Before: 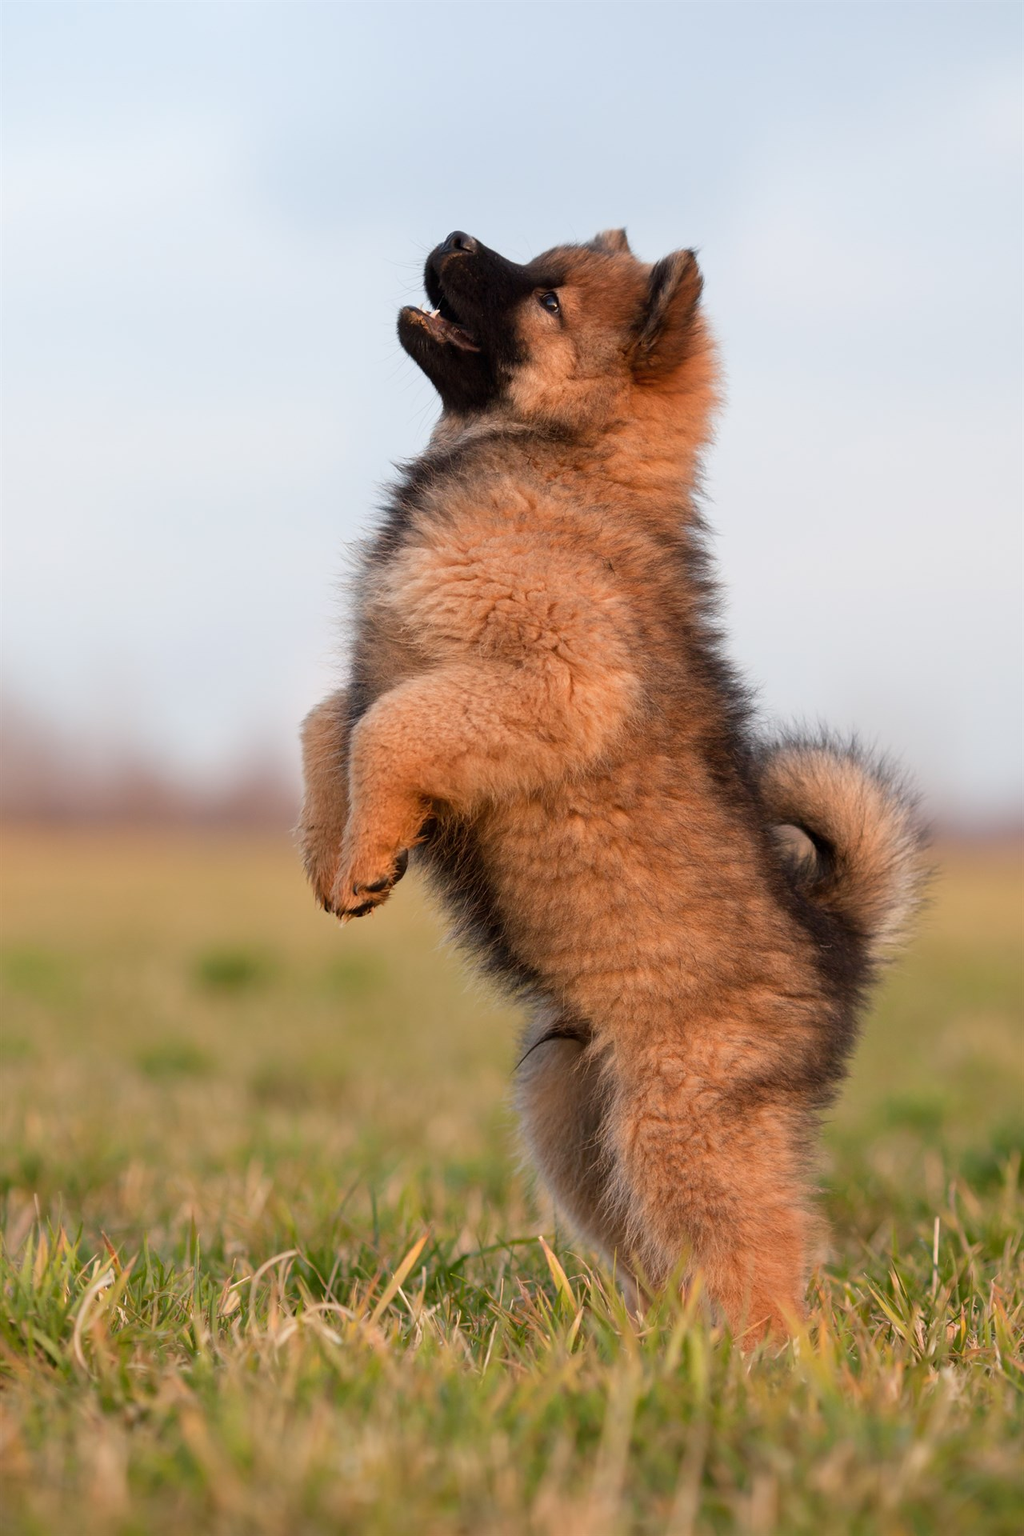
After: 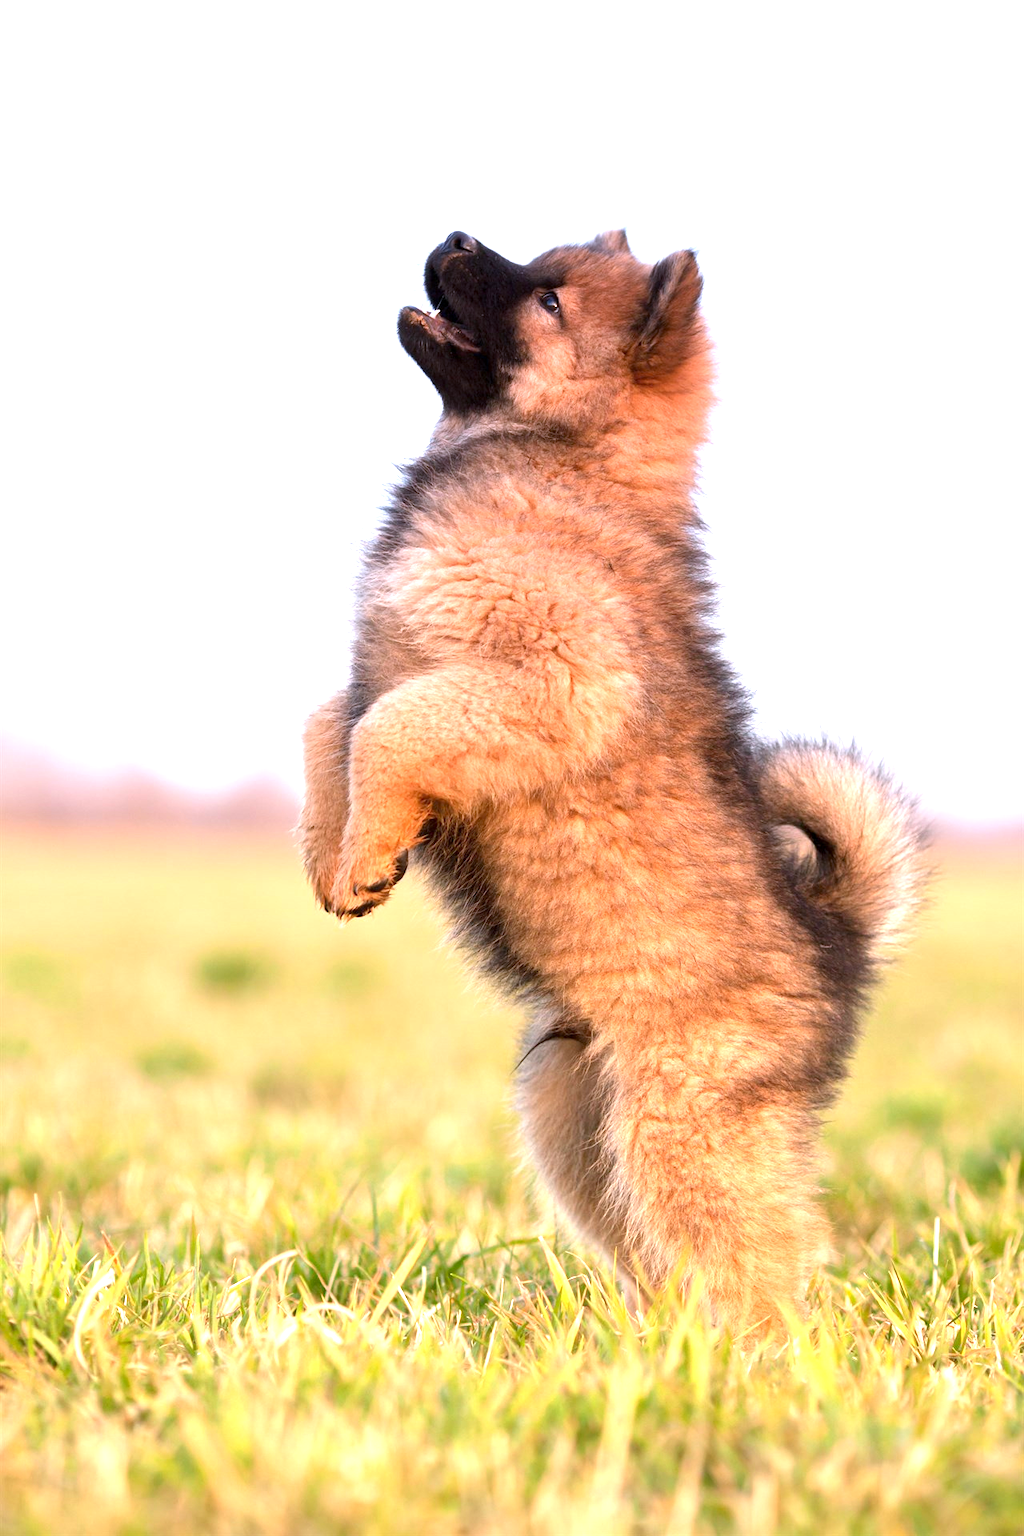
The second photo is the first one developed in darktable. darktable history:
exposure: black level correction 0.001, exposure 1.735 EV, compensate highlight preservation false
graduated density: hue 238.83°, saturation 50%
